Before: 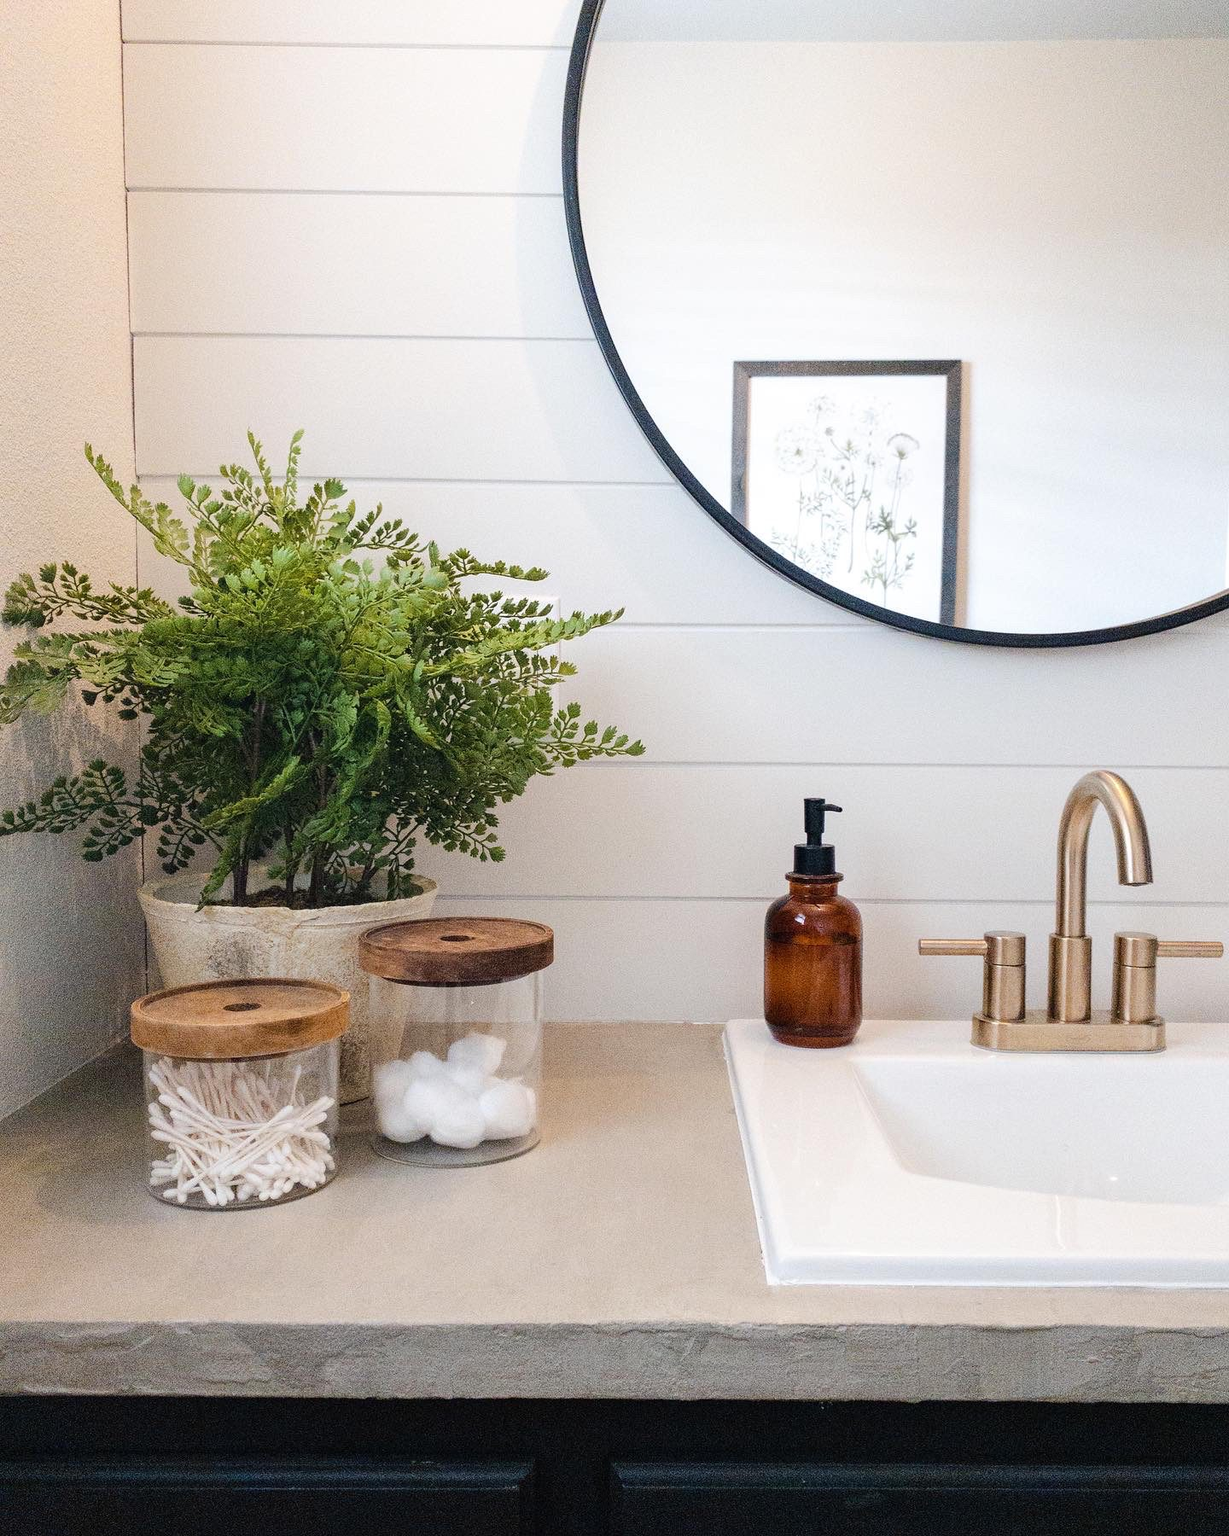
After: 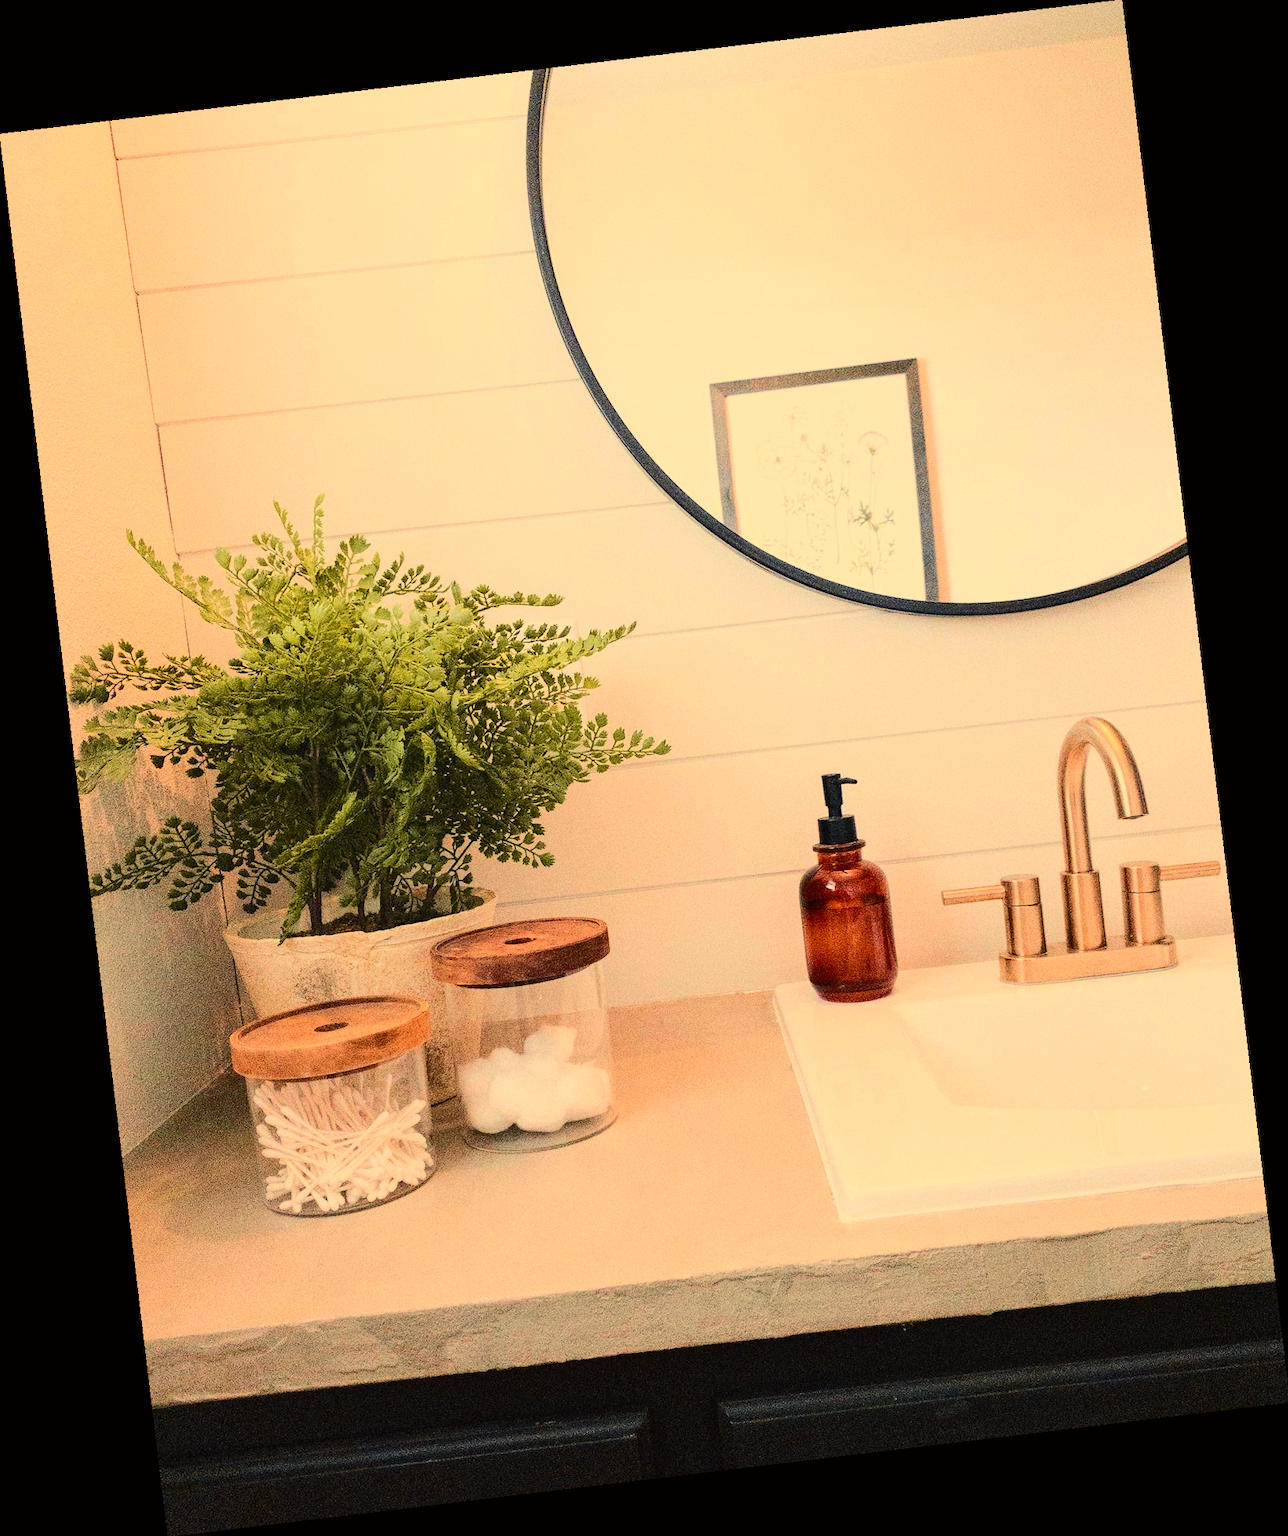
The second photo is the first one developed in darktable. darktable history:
tone curve: curves: ch0 [(0, 0) (0.239, 0.248) (0.508, 0.606) (0.826, 0.855) (1, 0.945)]; ch1 [(0, 0) (0.401, 0.42) (0.442, 0.47) (0.492, 0.498) (0.511, 0.516) (0.555, 0.586) (0.681, 0.739) (1, 1)]; ch2 [(0, 0) (0.411, 0.433) (0.5, 0.504) (0.545, 0.574) (1, 1)], color space Lab, independent channels, preserve colors none
grain: coarseness 0.09 ISO
white balance: red 1.138, green 0.996, blue 0.812
rotate and perspective: rotation -6.83°, automatic cropping off
